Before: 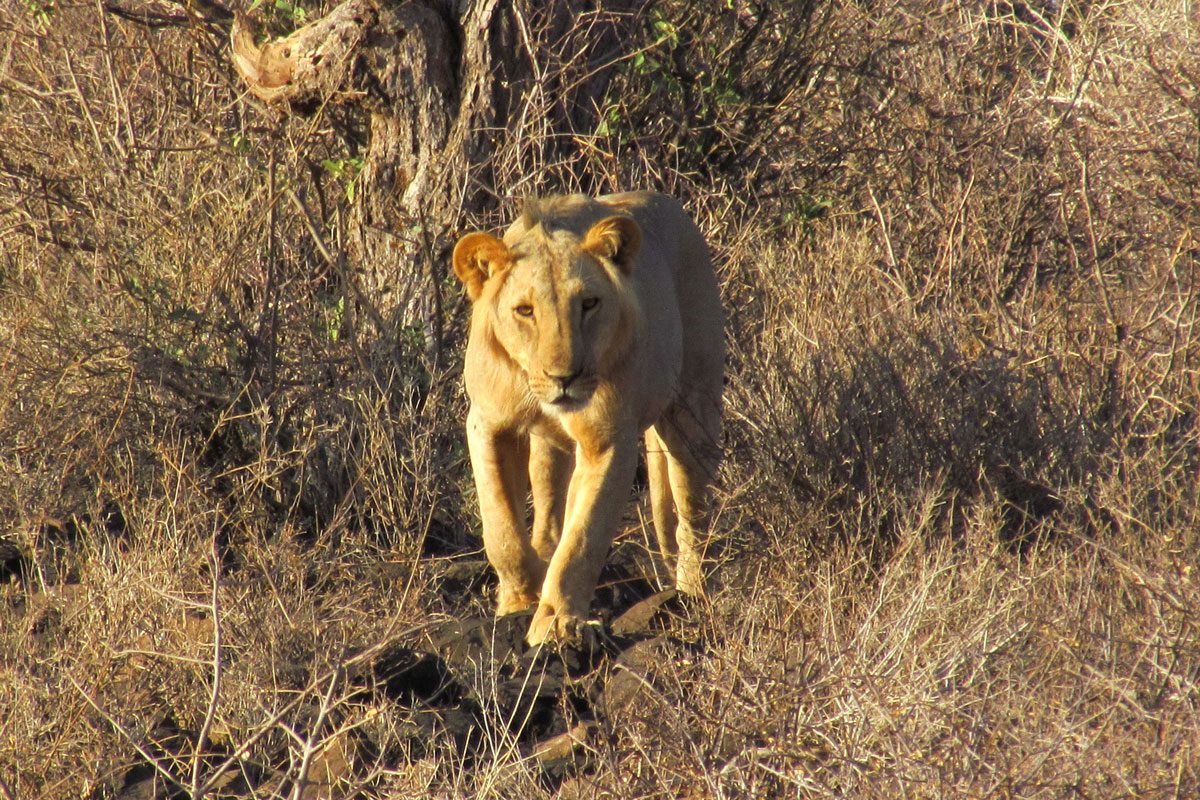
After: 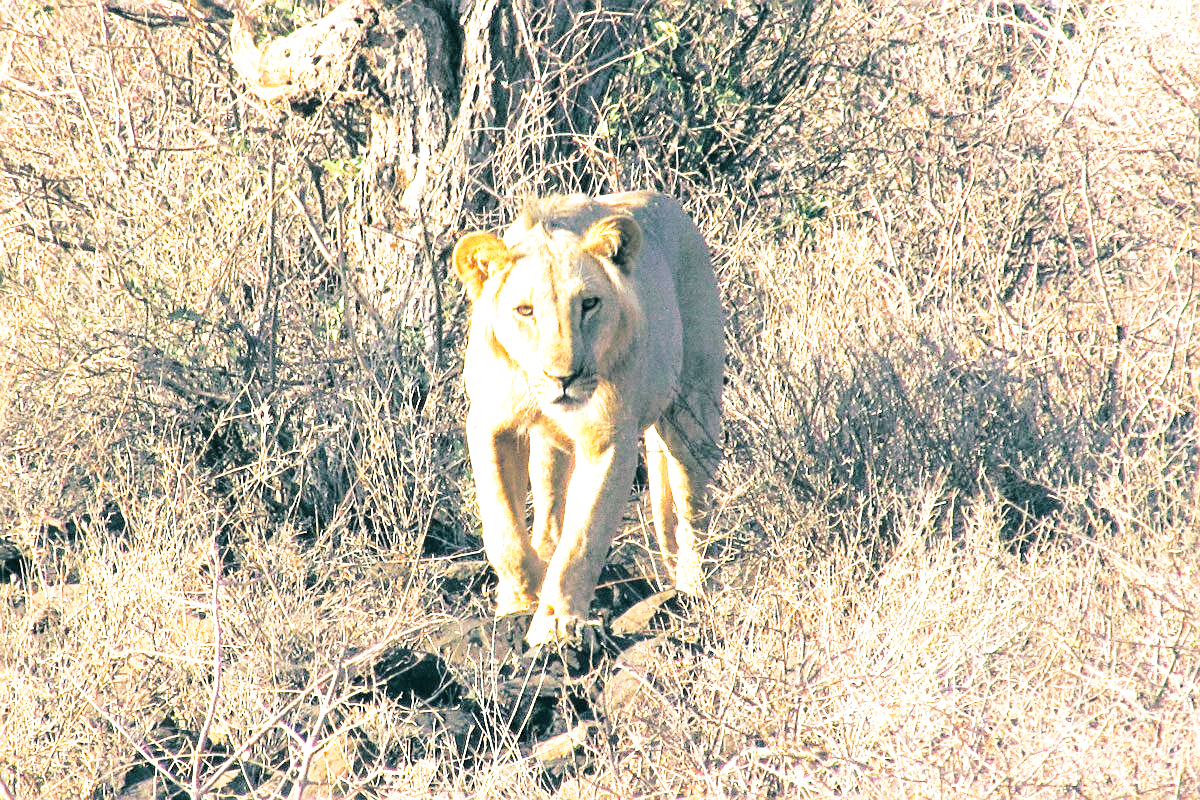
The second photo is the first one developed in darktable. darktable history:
exposure: black level correction 0, exposure 1.5 EV, compensate exposure bias true, compensate highlight preservation false
split-toning: shadows › hue 186.43°, highlights › hue 49.29°, compress 30.29%
base curve: curves: ch0 [(0, 0) (0.028, 0.03) (0.121, 0.232) (0.46, 0.748) (0.859, 0.968) (1, 1)], preserve colors none
sharpen: on, module defaults
color calibration: illuminant as shot in camera, x 0.358, y 0.373, temperature 4628.91 K
